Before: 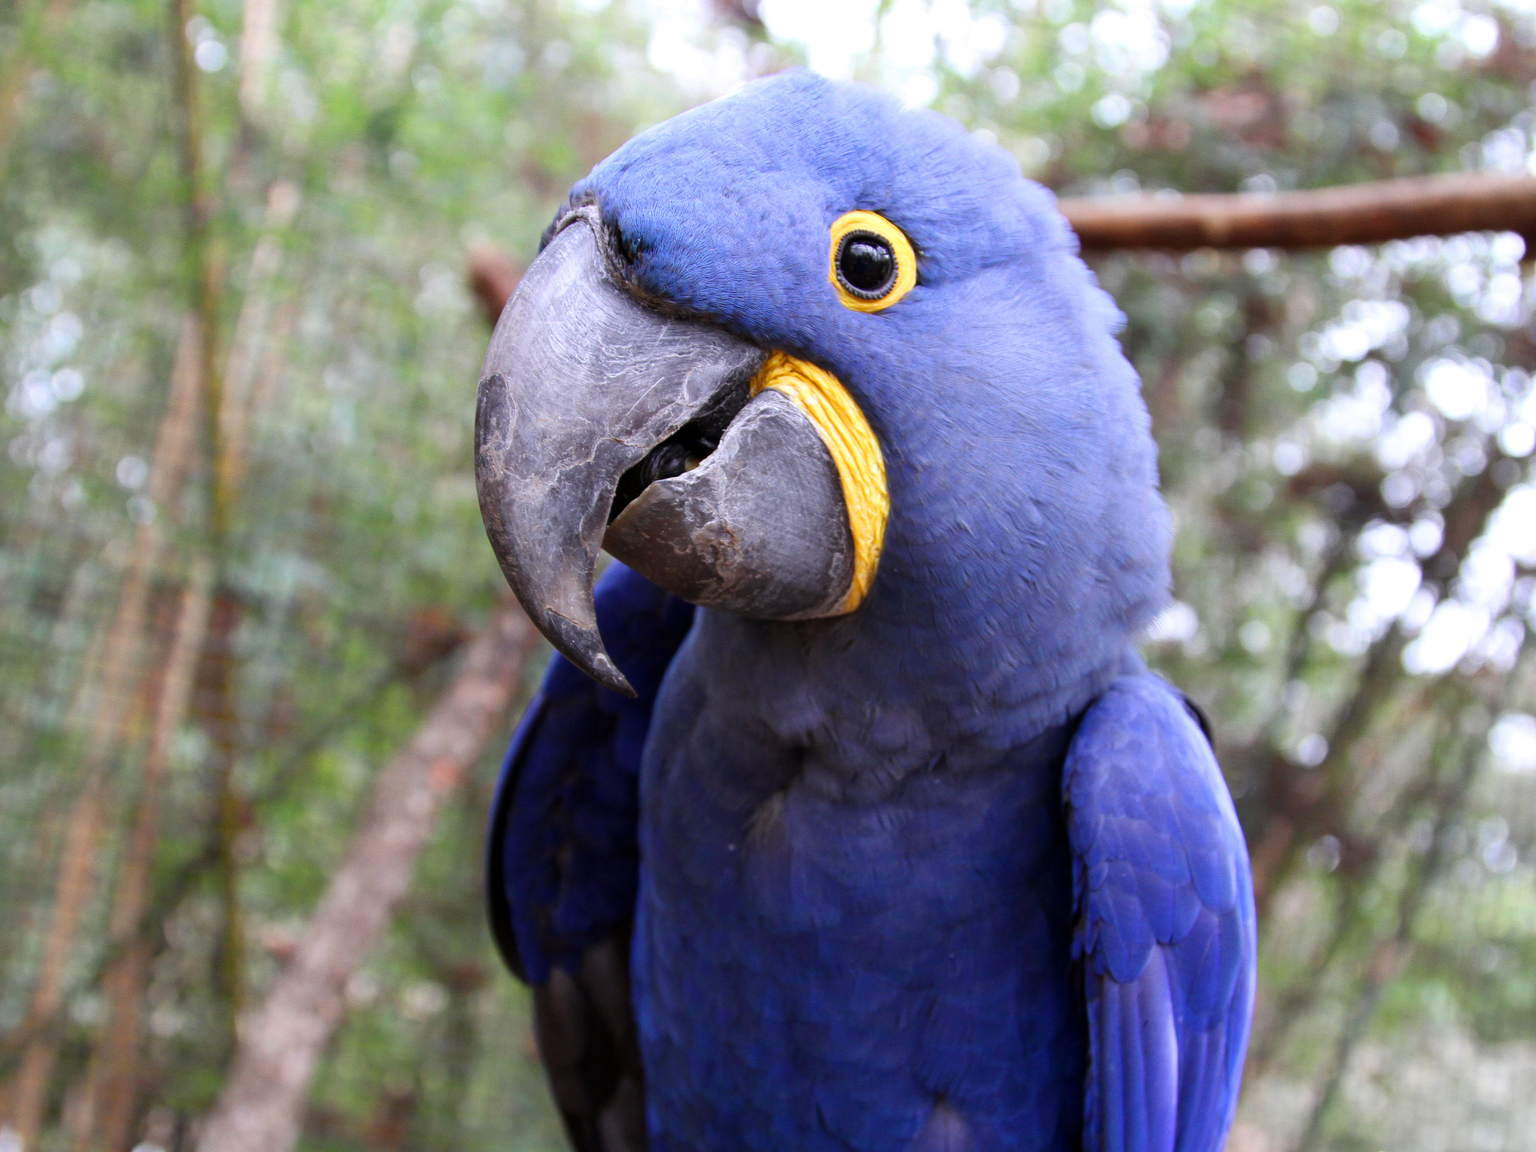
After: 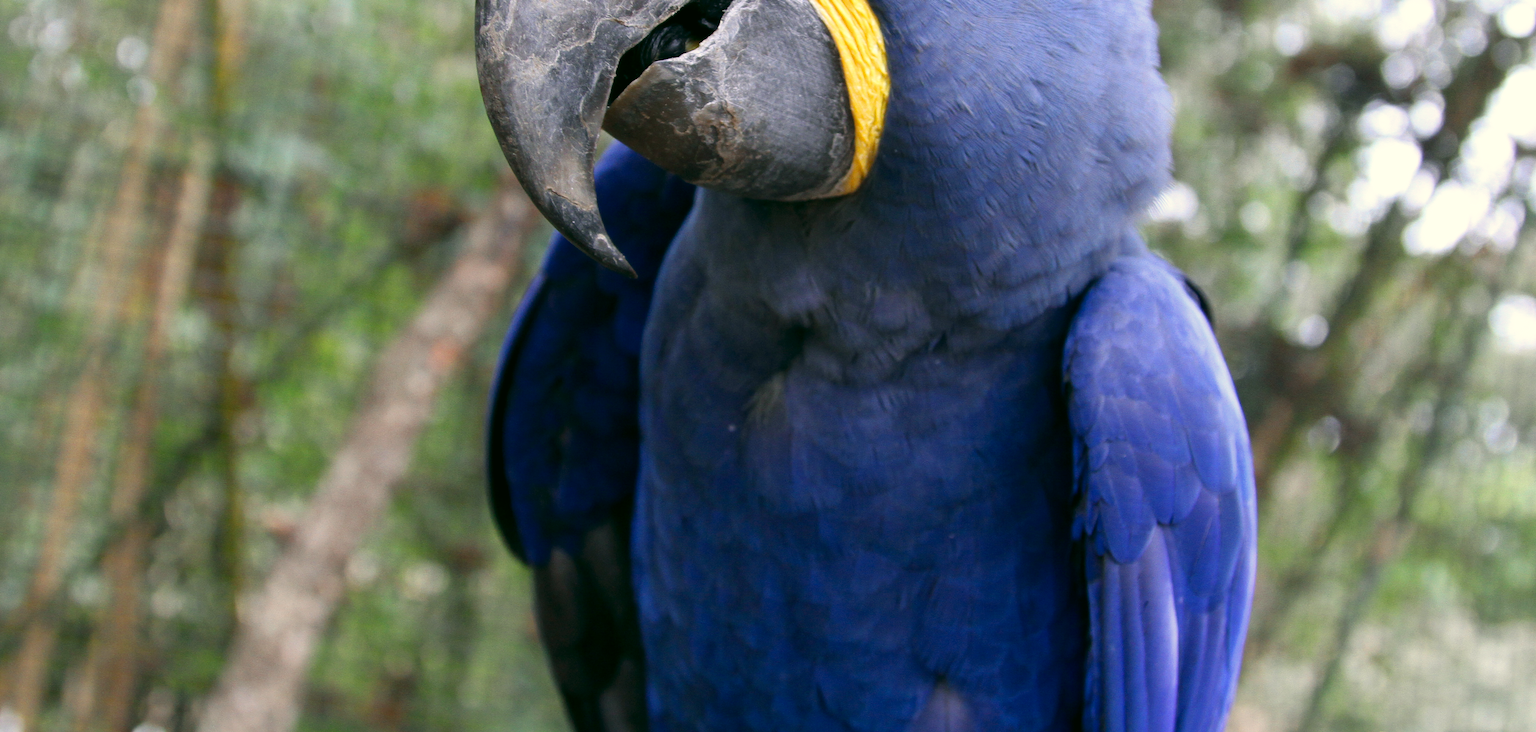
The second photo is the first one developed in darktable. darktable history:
crop and rotate: top 36.435%
contrast brightness saturation: saturation -0.05
color correction: highlights a* -0.482, highlights b* 9.48, shadows a* -9.48, shadows b* 0.803
